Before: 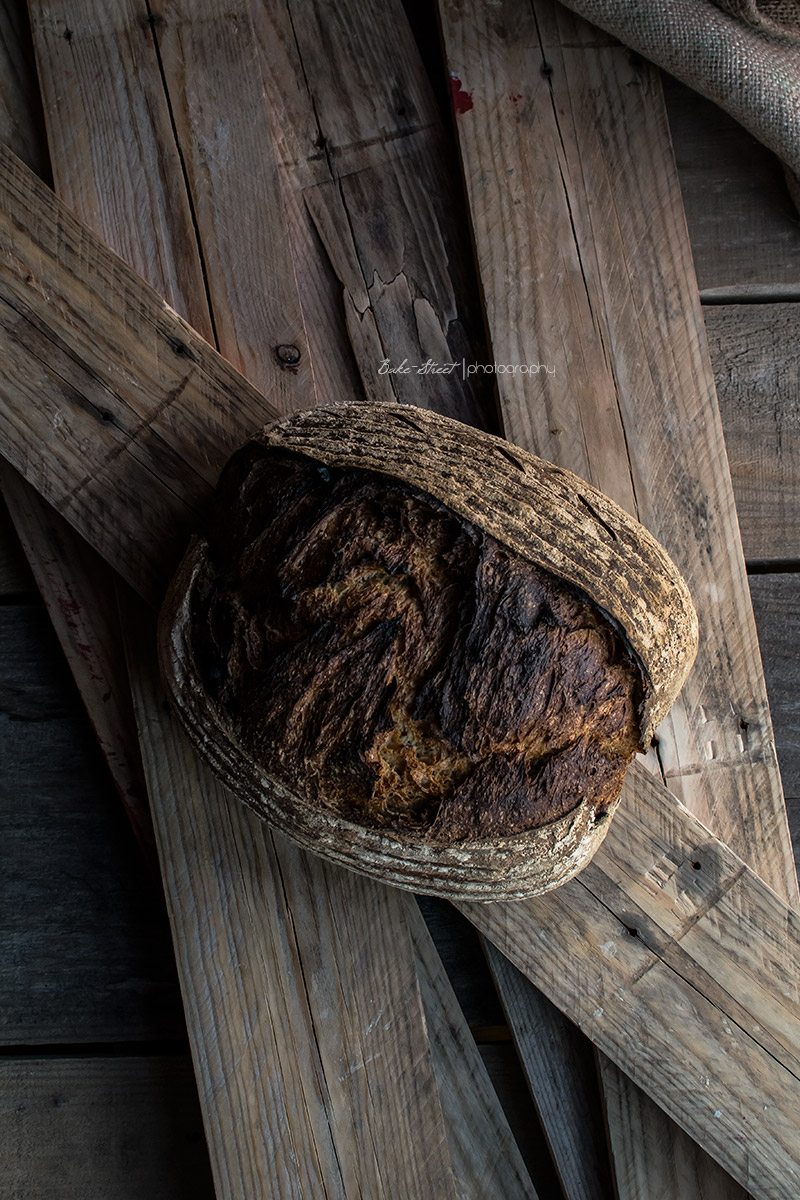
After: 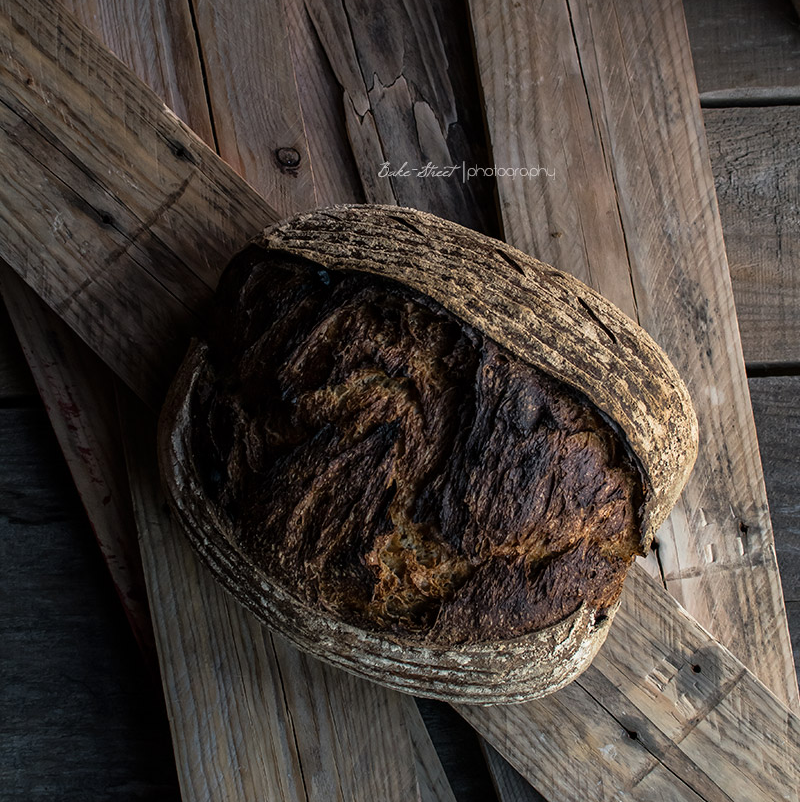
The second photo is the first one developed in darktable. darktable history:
crop: top 16.481%, bottom 16.68%
